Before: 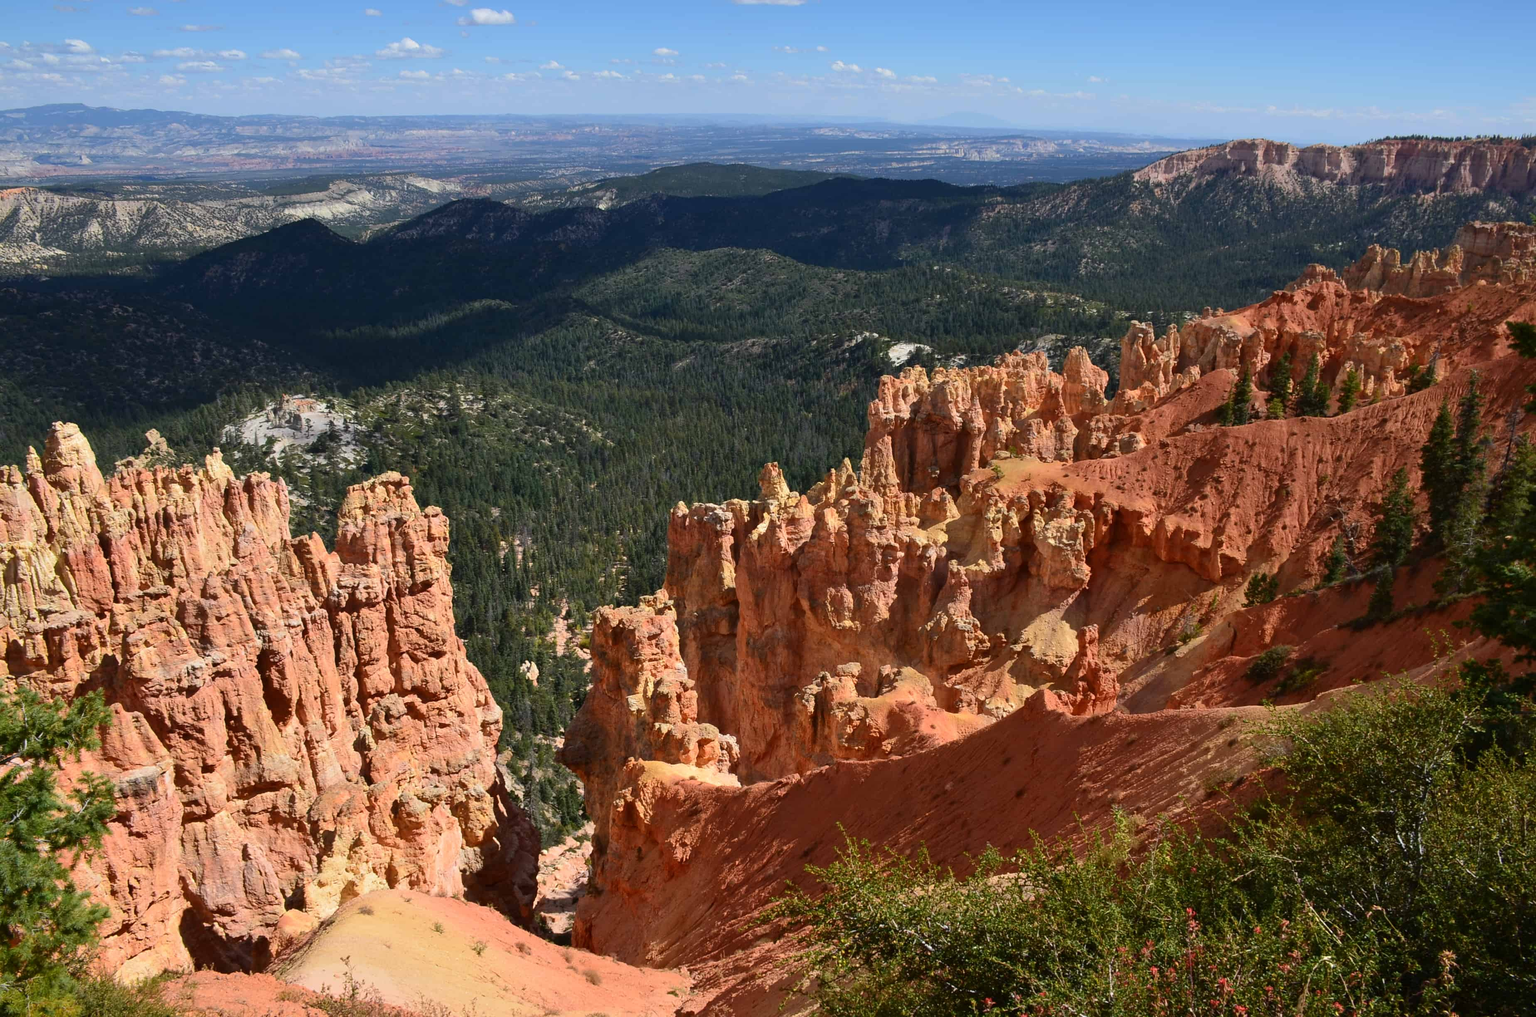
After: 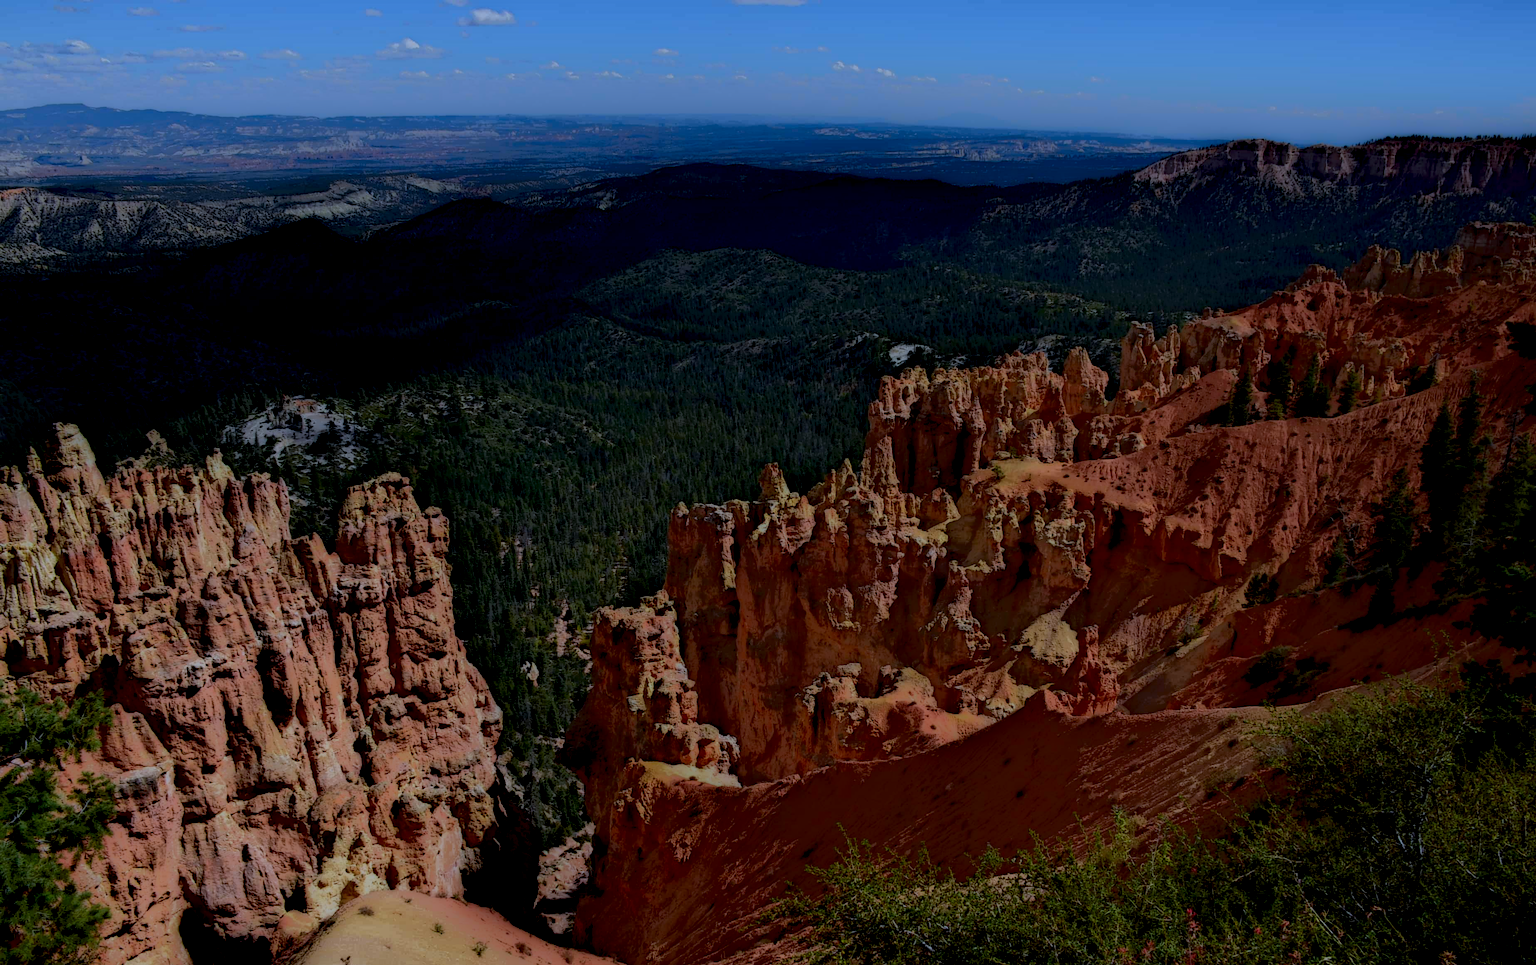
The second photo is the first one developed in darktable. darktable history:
crop and rotate: top 0%, bottom 5.097%
white balance: red 0.926, green 1.003, blue 1.133
exposure: exposure -0.21 EV, compensate highlight preservation false
local contrast: highlights 0%, shadows 198%, detail 164%, midtone range 0.001
